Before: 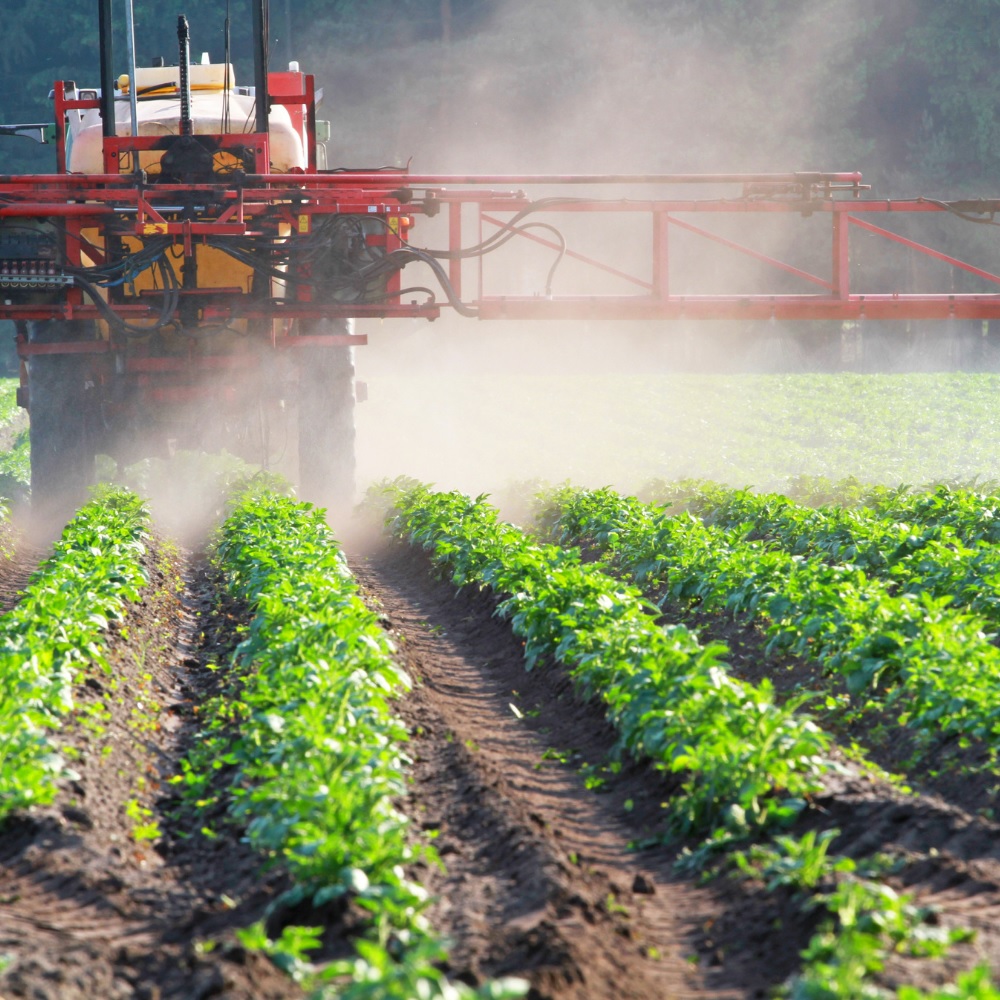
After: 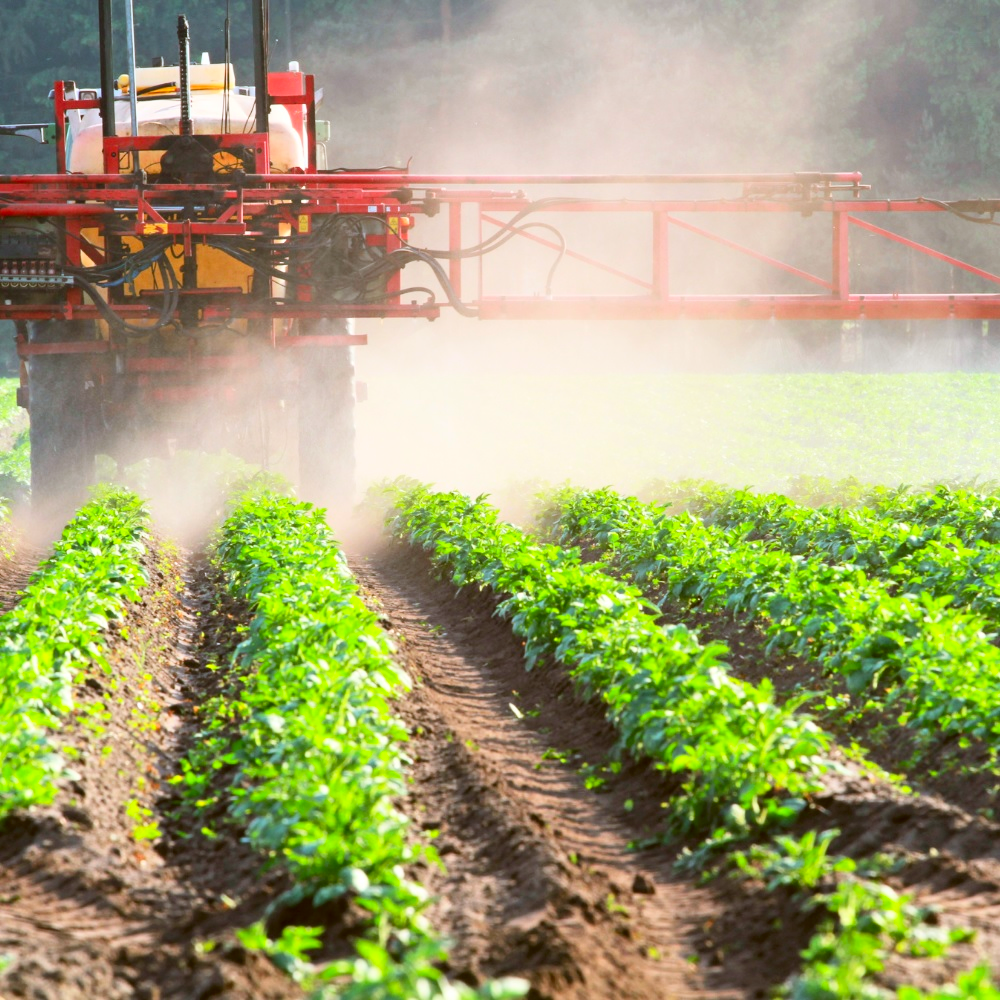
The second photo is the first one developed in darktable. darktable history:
contrast brightness saturation: contrast 0.201, brightness 0.168, saturation 0.226
color correction: highlights a* -0.37, highlights b* 0.152, shadows a* 4.64, shadows b* 20.72
